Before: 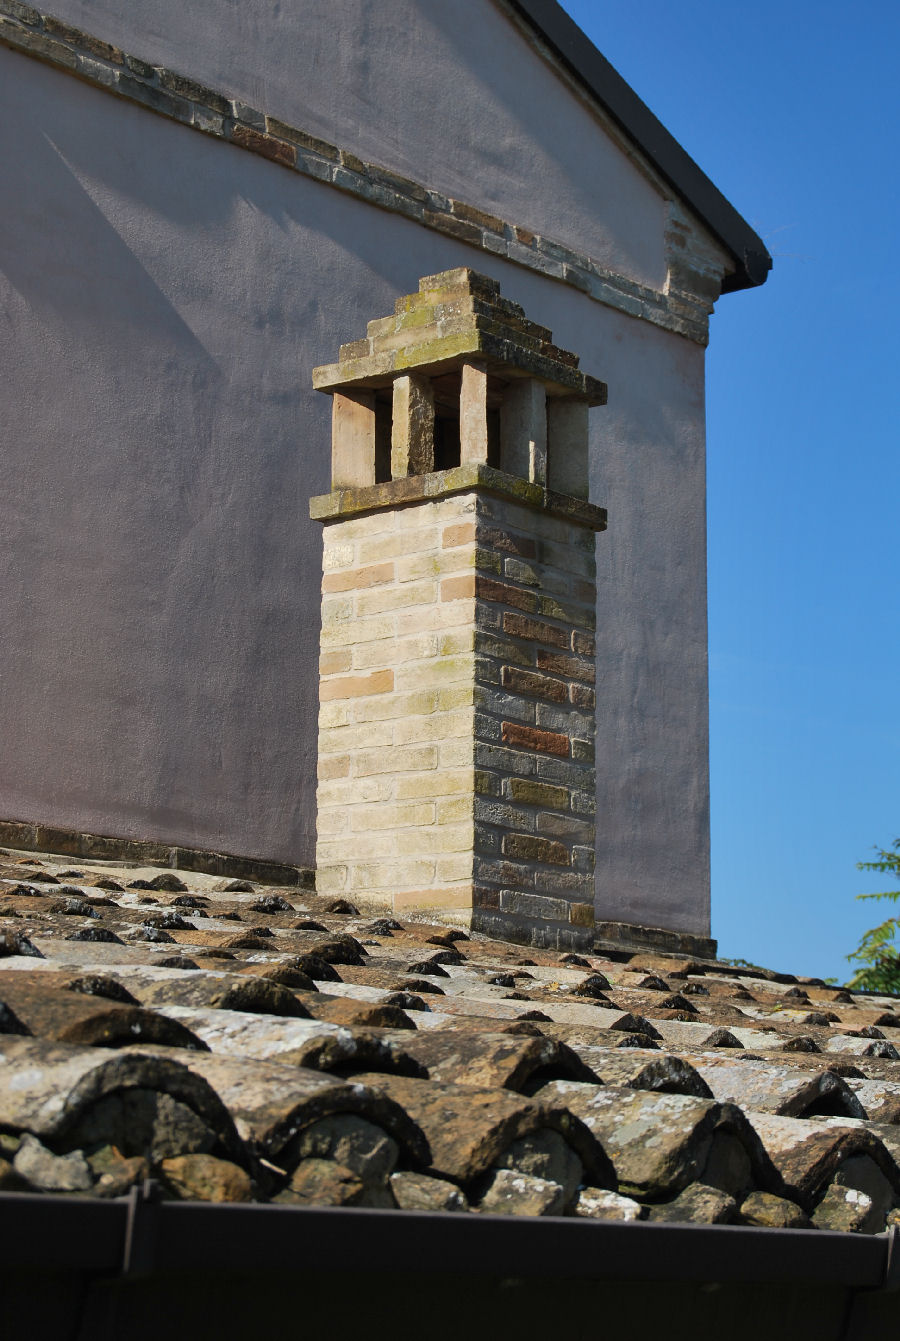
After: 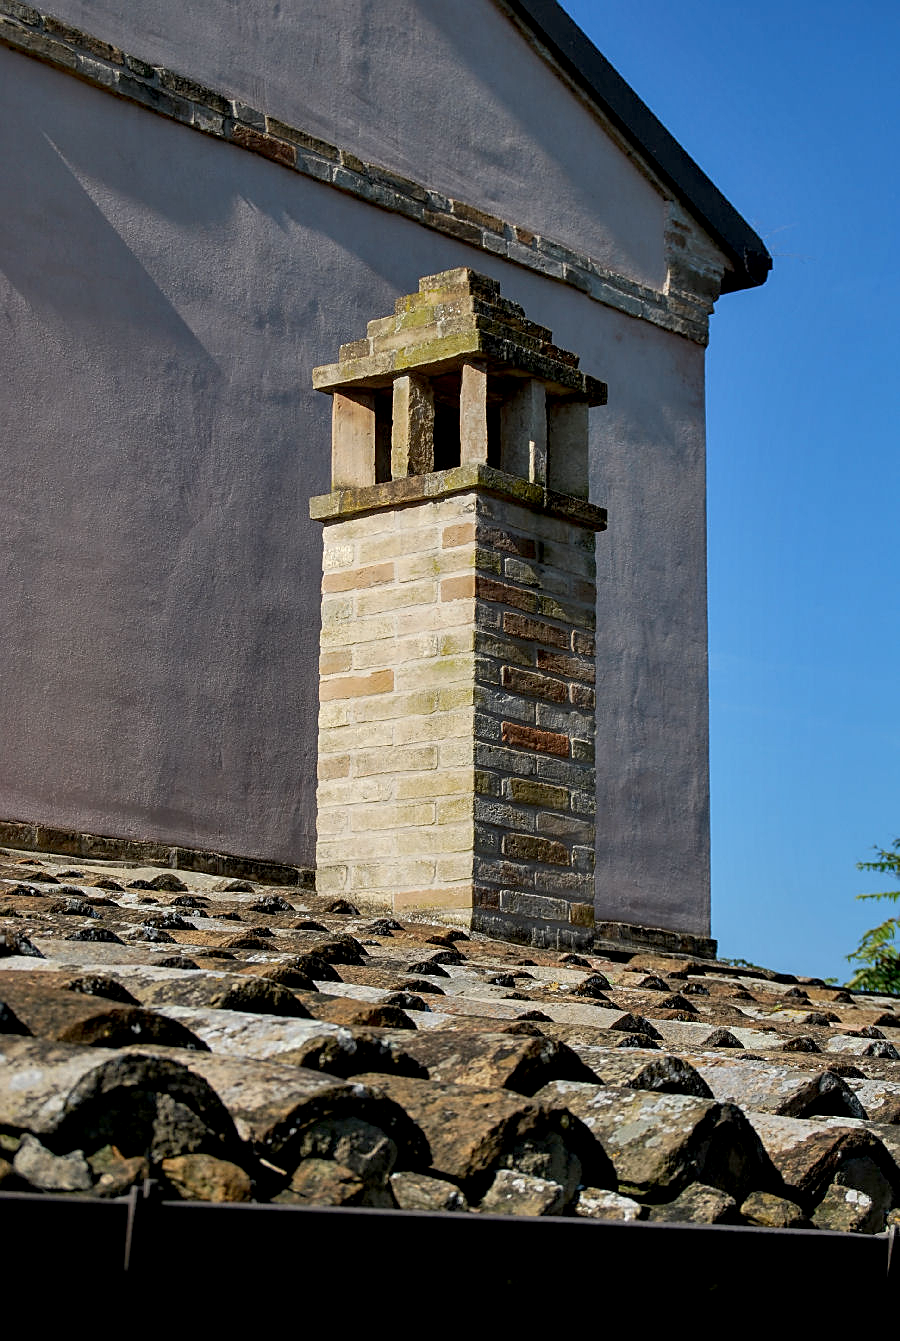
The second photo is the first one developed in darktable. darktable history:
local contrast: on, module defaults
sharpen: on, module defaults
exposure: black level correction 0.01, exposure 0.007 EV, compensate exposure bias true, compensate highlight preservation false
